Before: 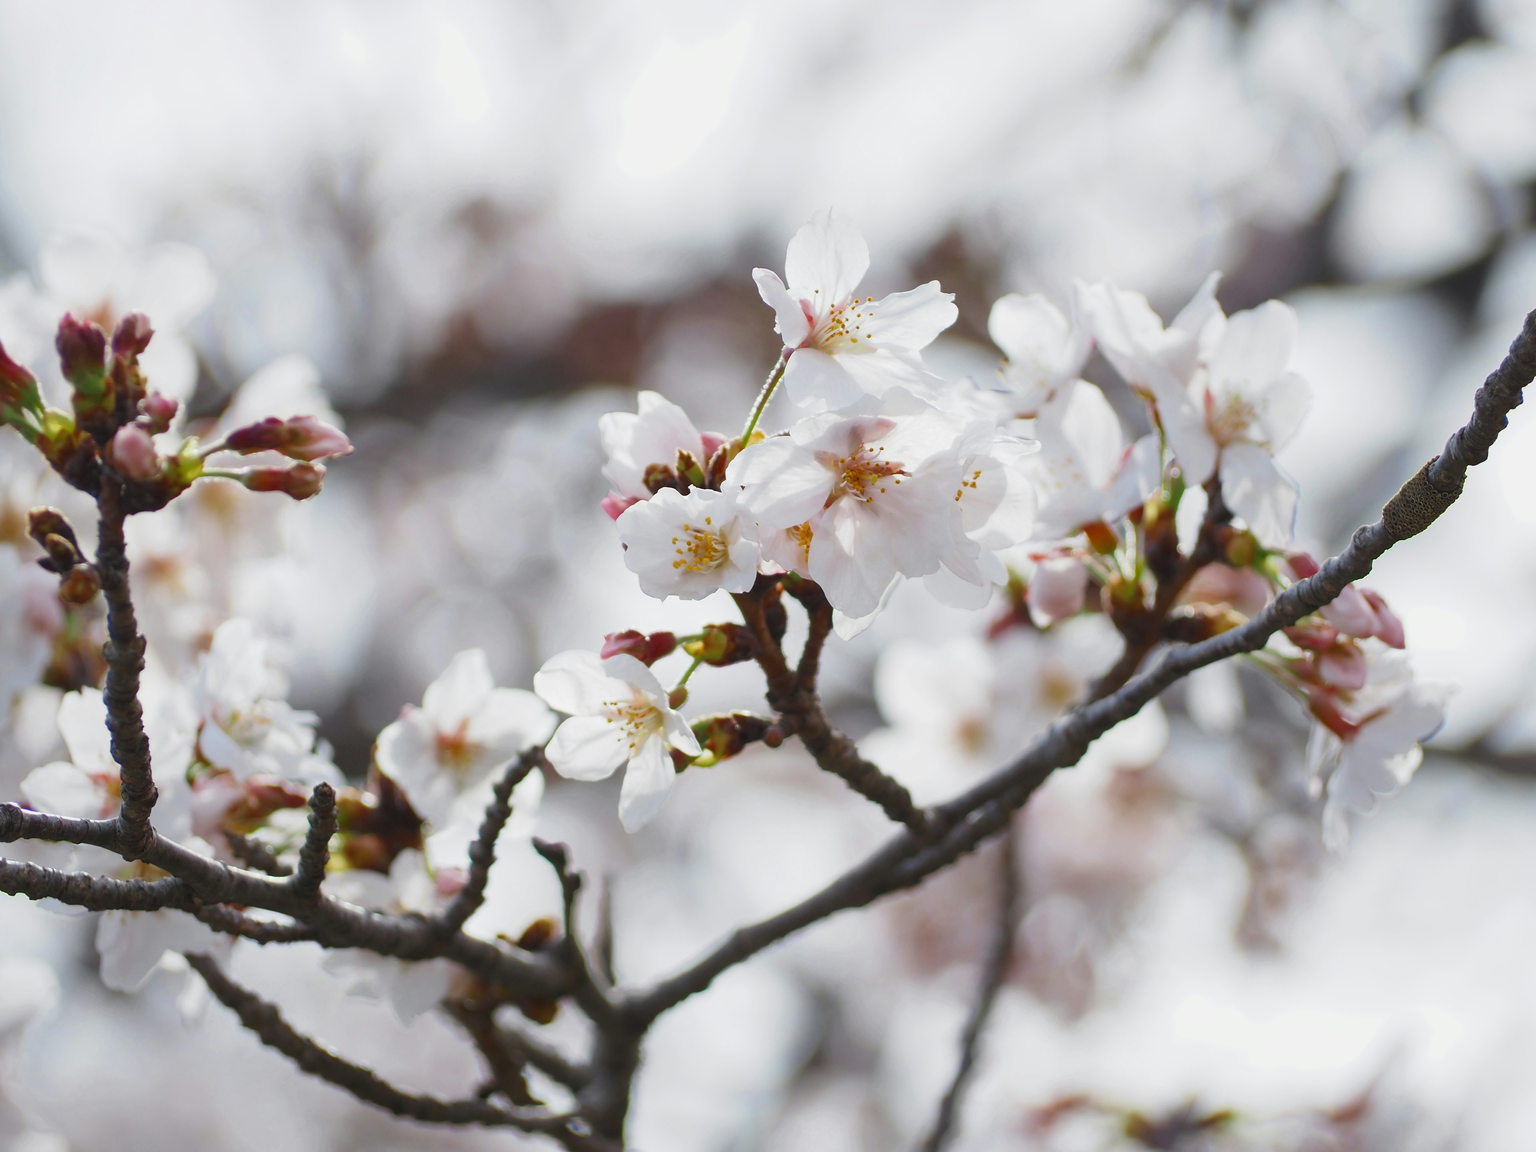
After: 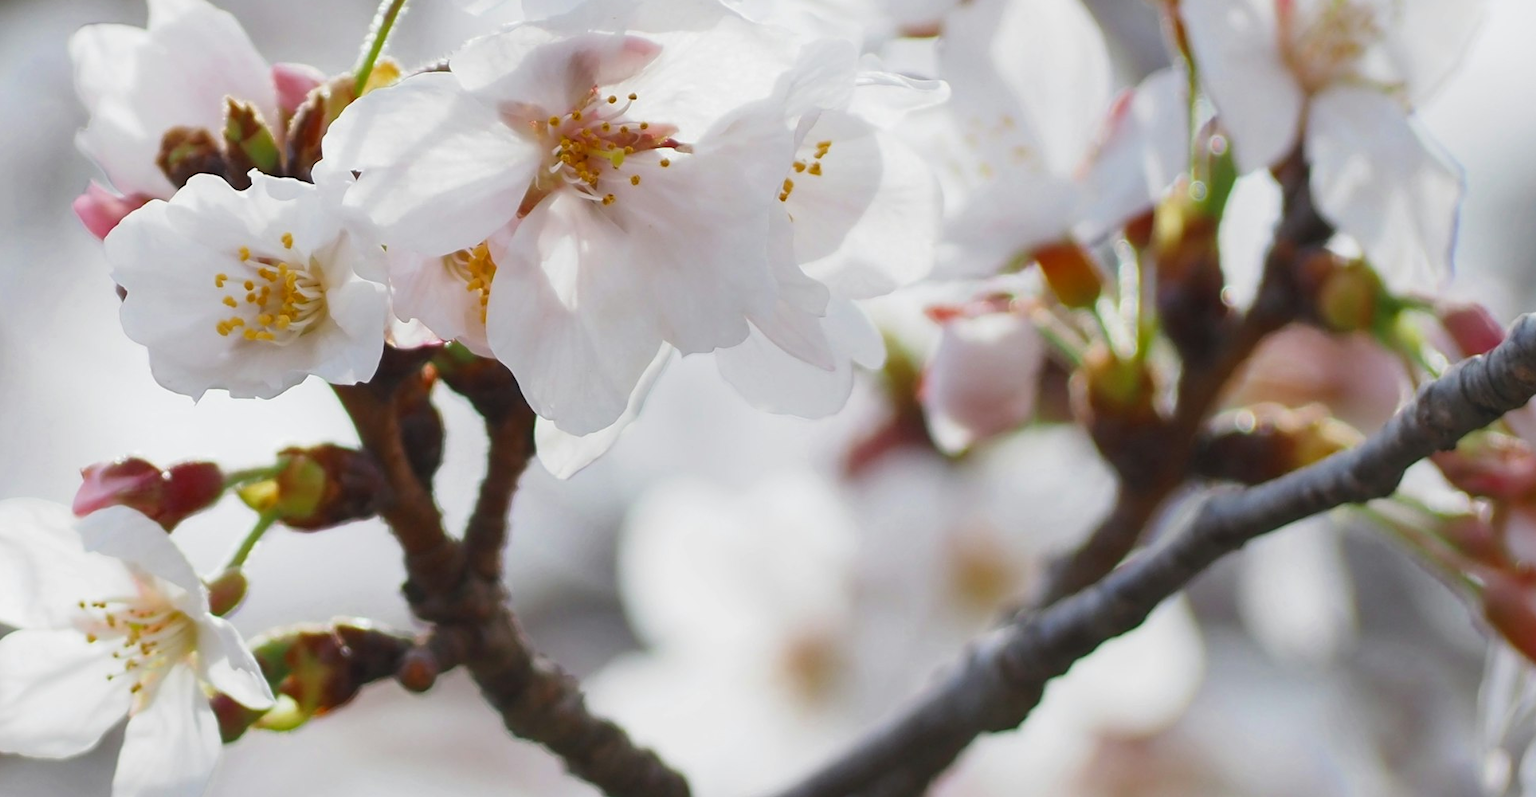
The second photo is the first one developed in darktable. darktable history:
crop: left 36.729%, top 34.753%, right 13.054%, bottom 30.485%
